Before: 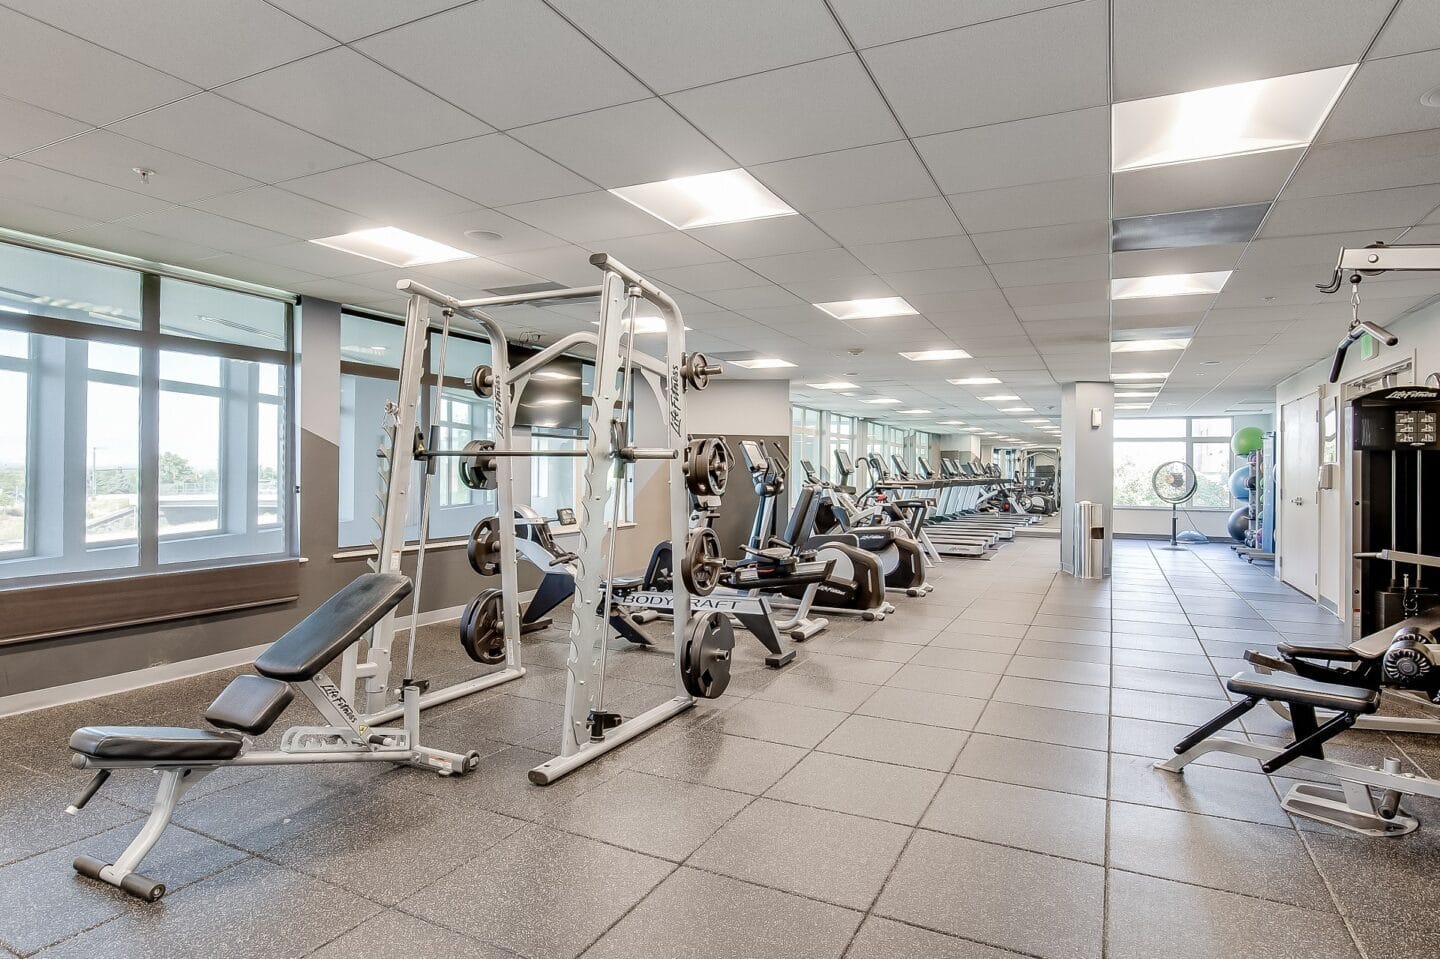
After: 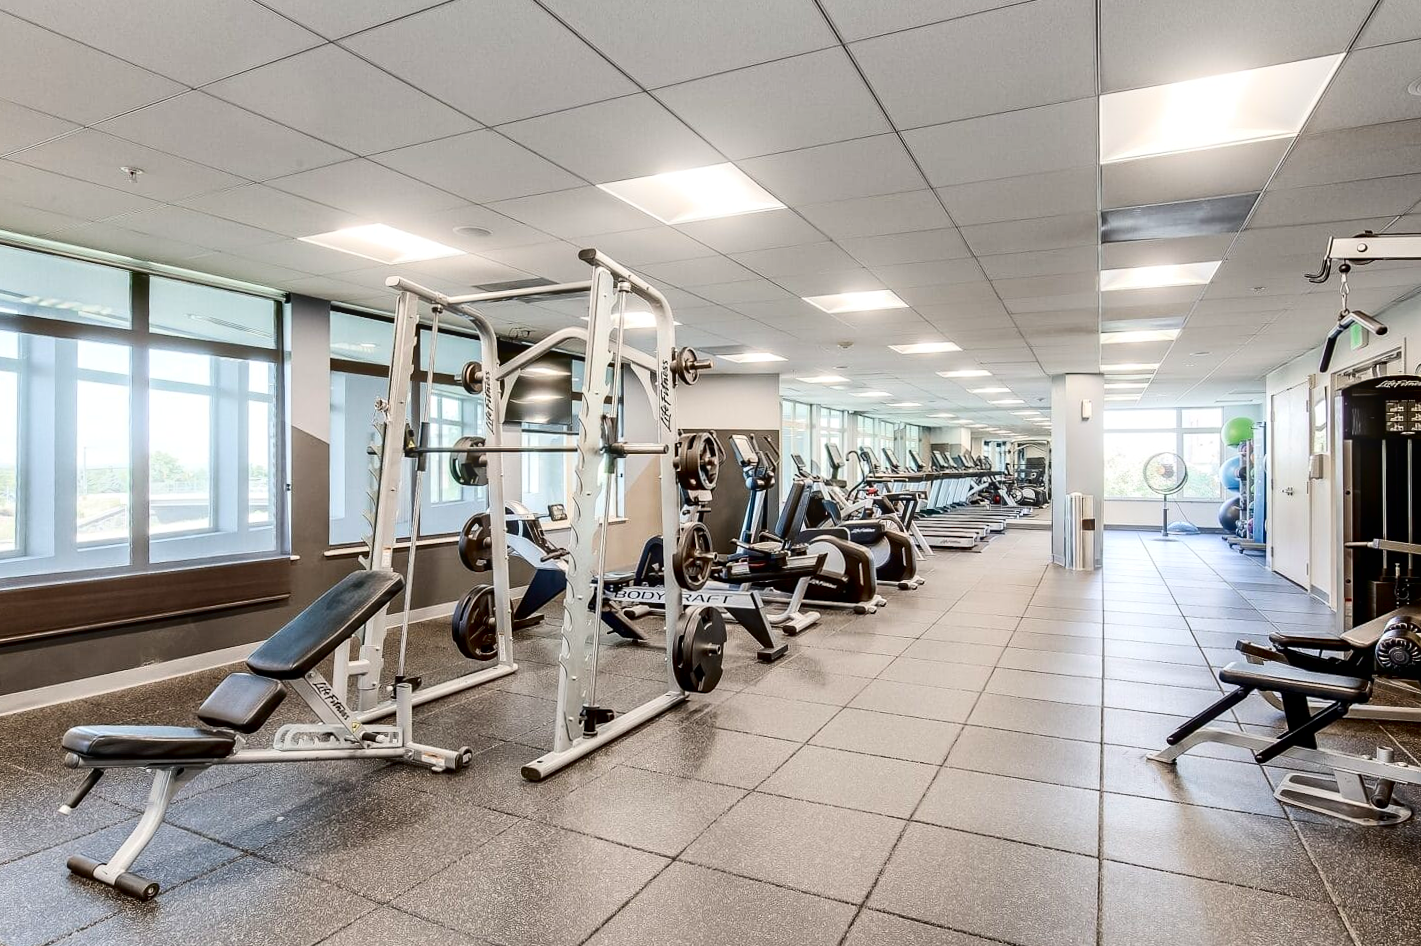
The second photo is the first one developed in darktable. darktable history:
bloom: size 9%, threshold 100%, strength 7%
contrast brightness saturation: contrast 0.21, brightness -0.11, saturation 0.21
contrast equalizer: octaves 7, y [[0.6 ×6], [0.55 ×6], [0 ×6], [0 ×6], [0 ×6]], mix 0.15
shadows and highlights: shadows -70, highlights 35, soften with gaussian
rotate and perspective: rotation -0.45°, automatic cropping original format, crop left 0.008, crop right 0.992, crop top 0.012, crop bottom 0.988
crop and rotate: left 0.126%
